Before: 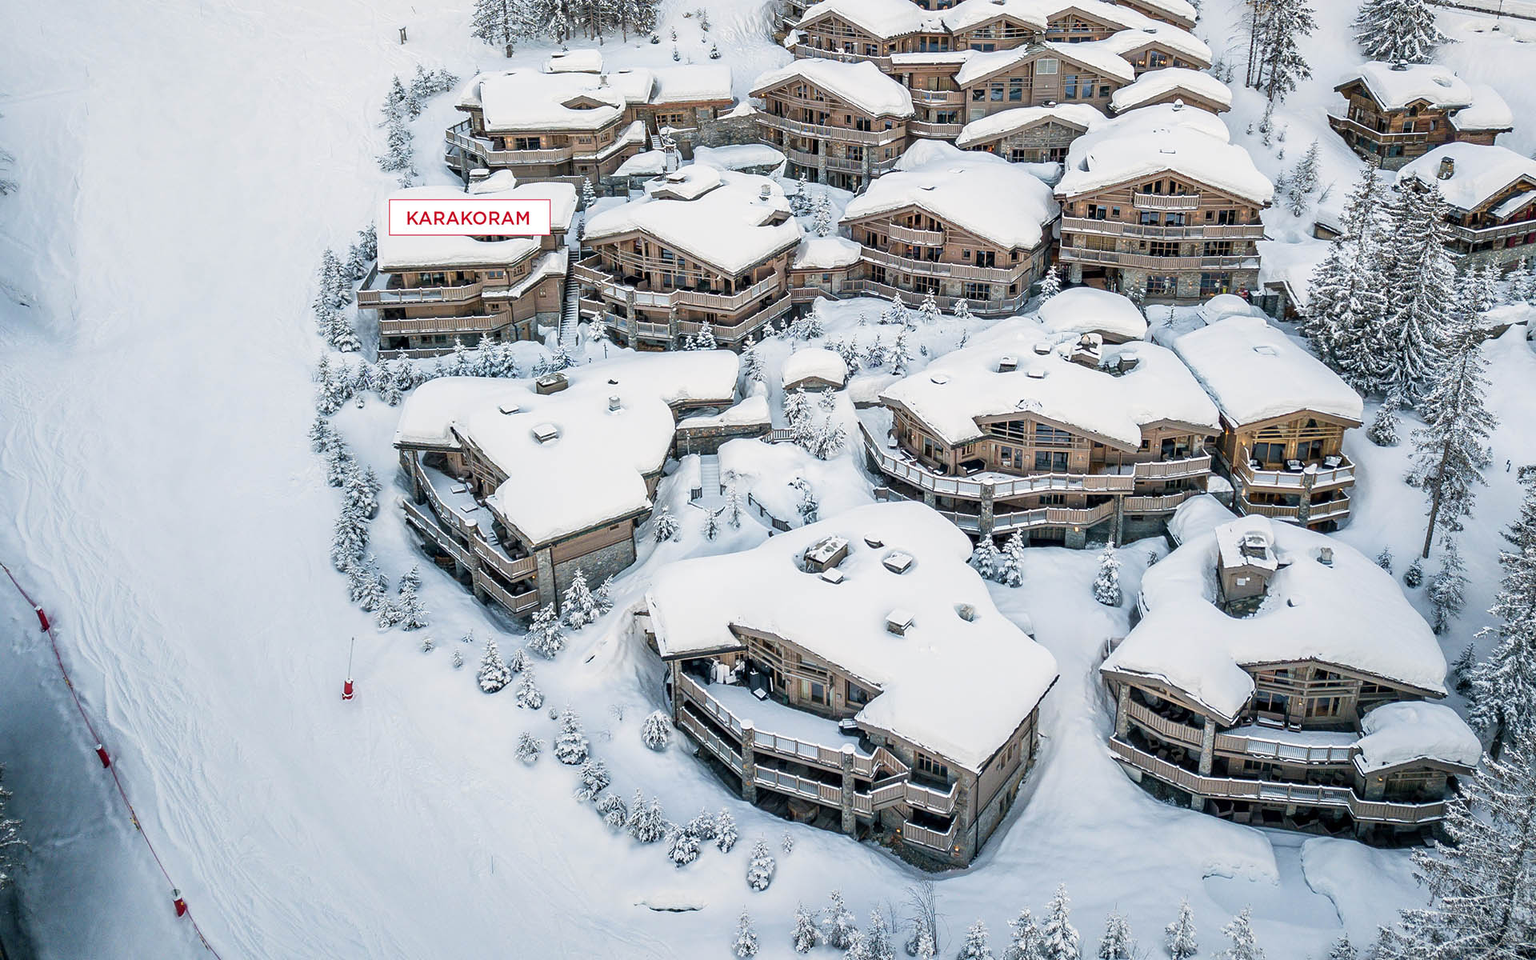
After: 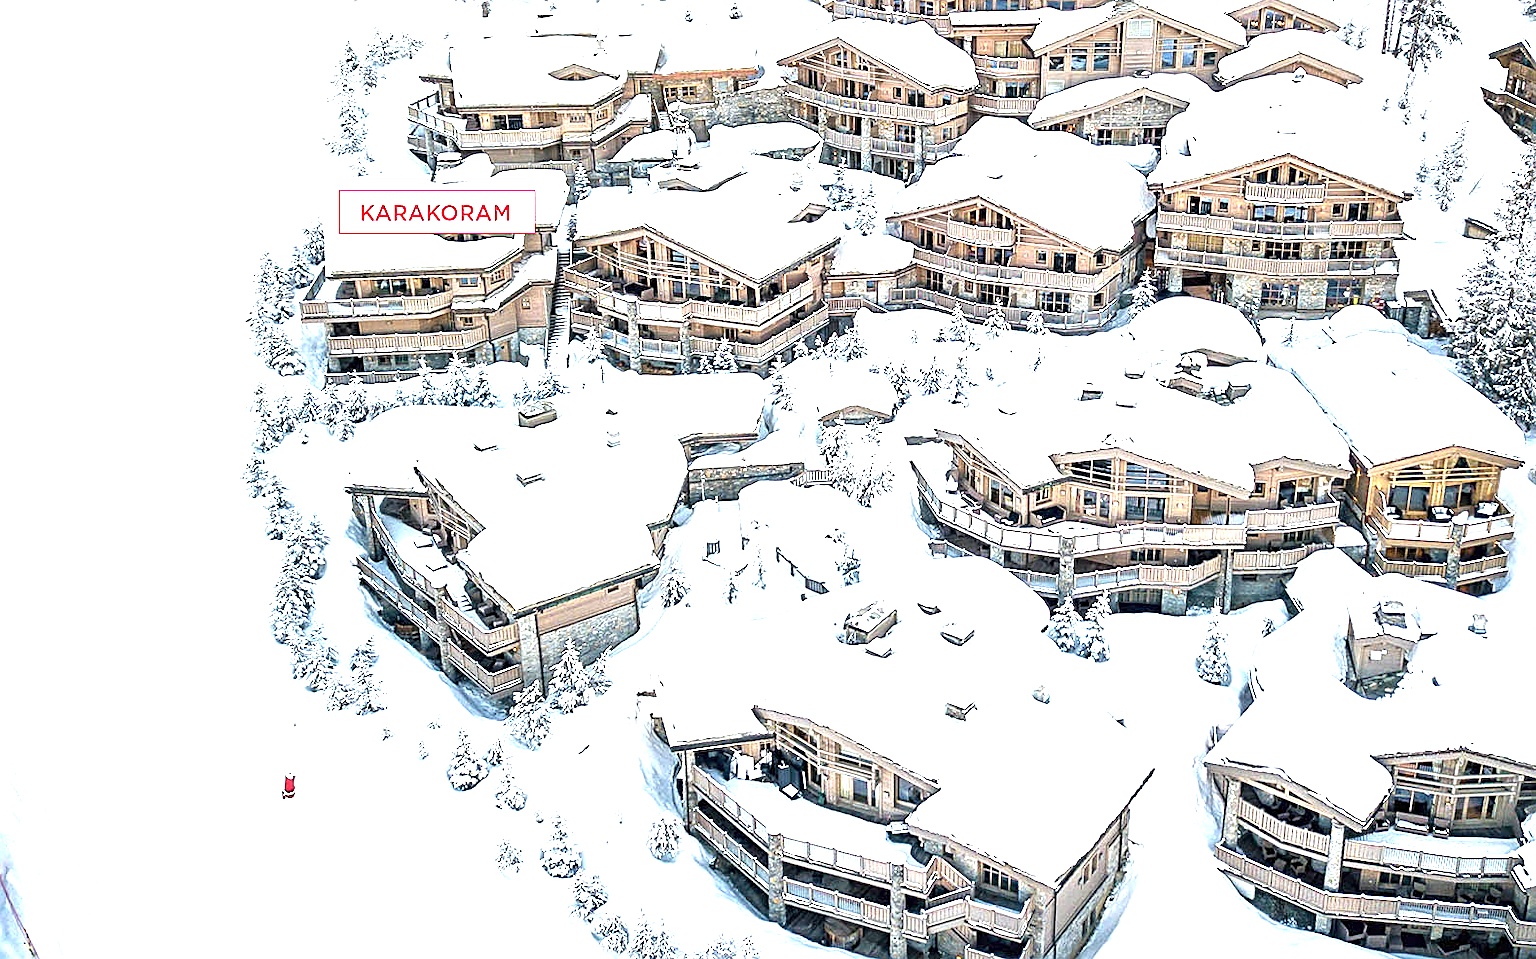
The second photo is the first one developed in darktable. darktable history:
sharpen: on, module defaults
exposure: black level correction 0, exposure 1.625 EV, compensate exposure bias true, compensate highlight preservation false
crop and rotate: left 7.196%, top 4.574%, right 10.605%, bottom 13.178%
